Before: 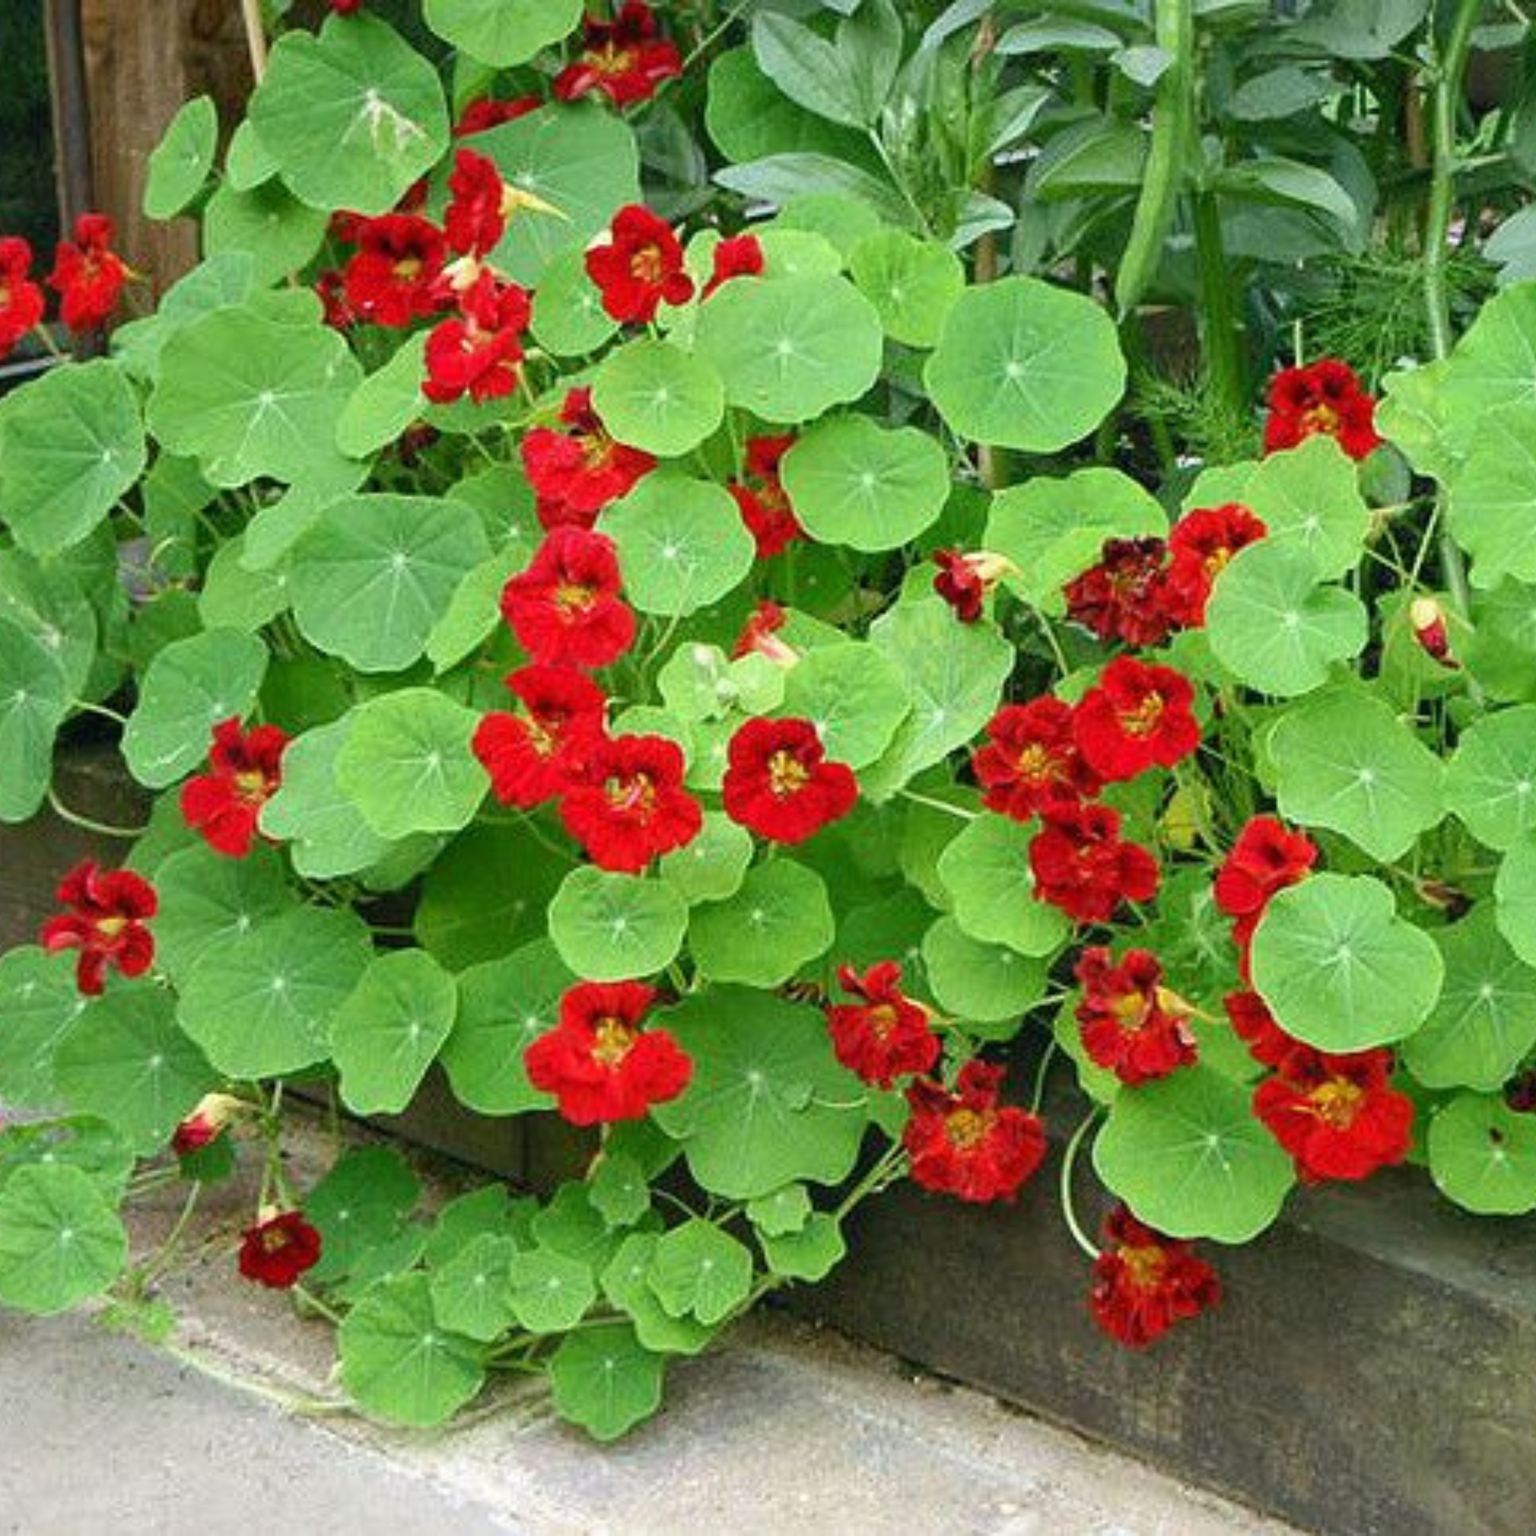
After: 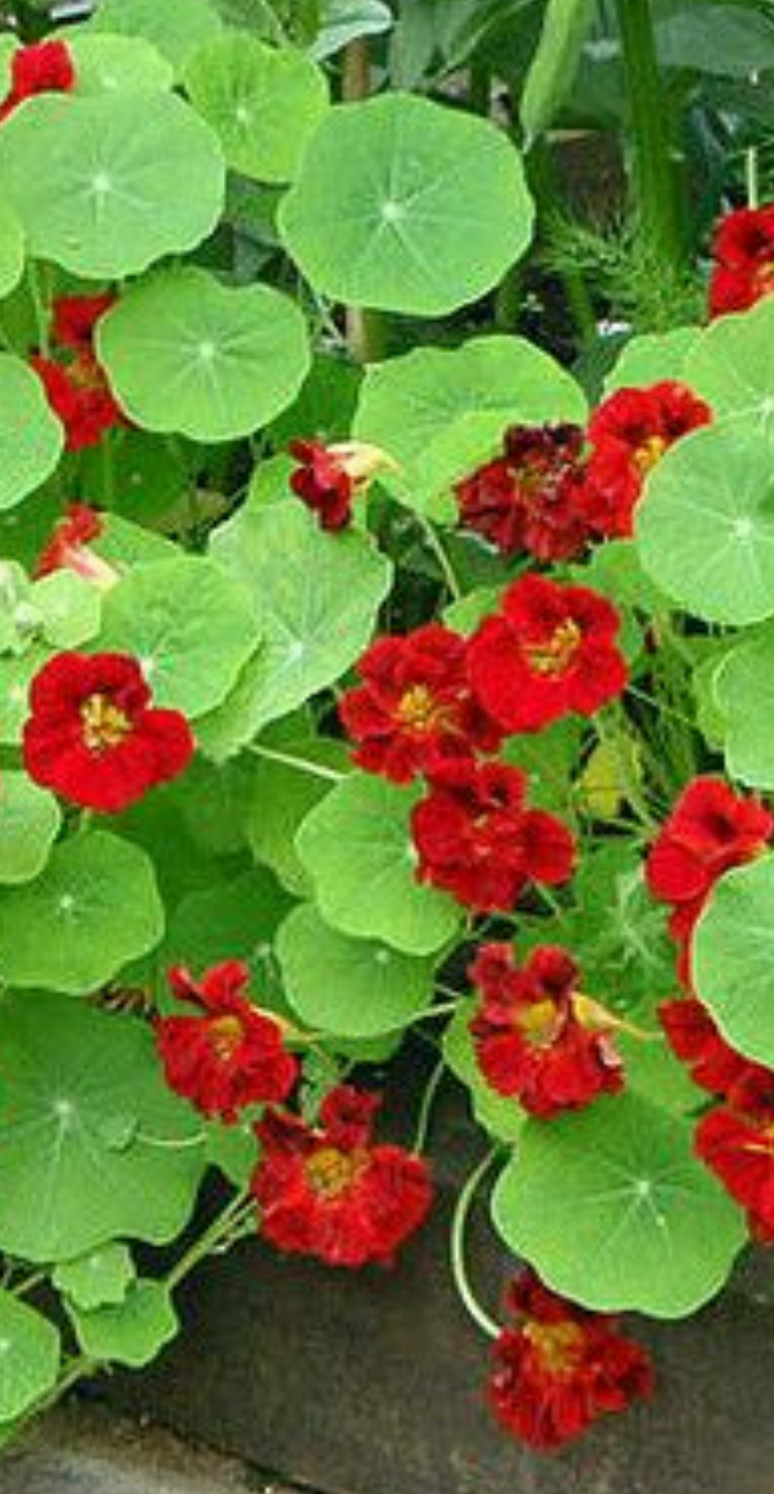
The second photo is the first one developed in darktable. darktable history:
crop: left 45.936%, top 13.25%, right 14.246%, bottom 9.931%
exposure: black level correction 0.001, compensate exposure bias true, compensate highlight preservation false
